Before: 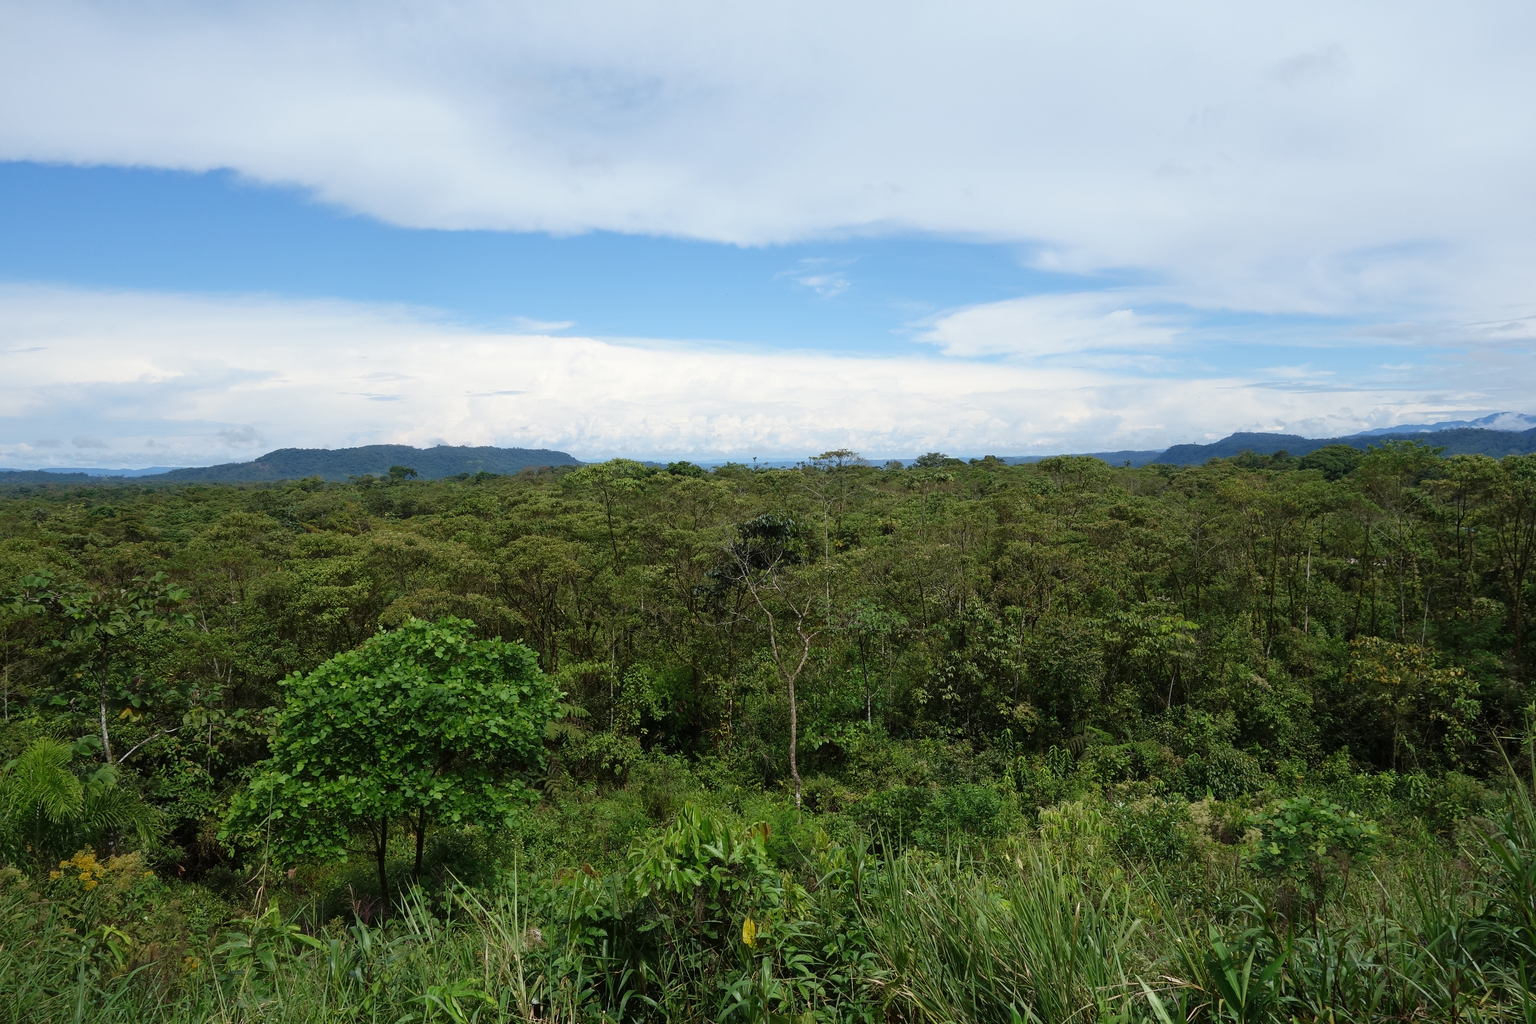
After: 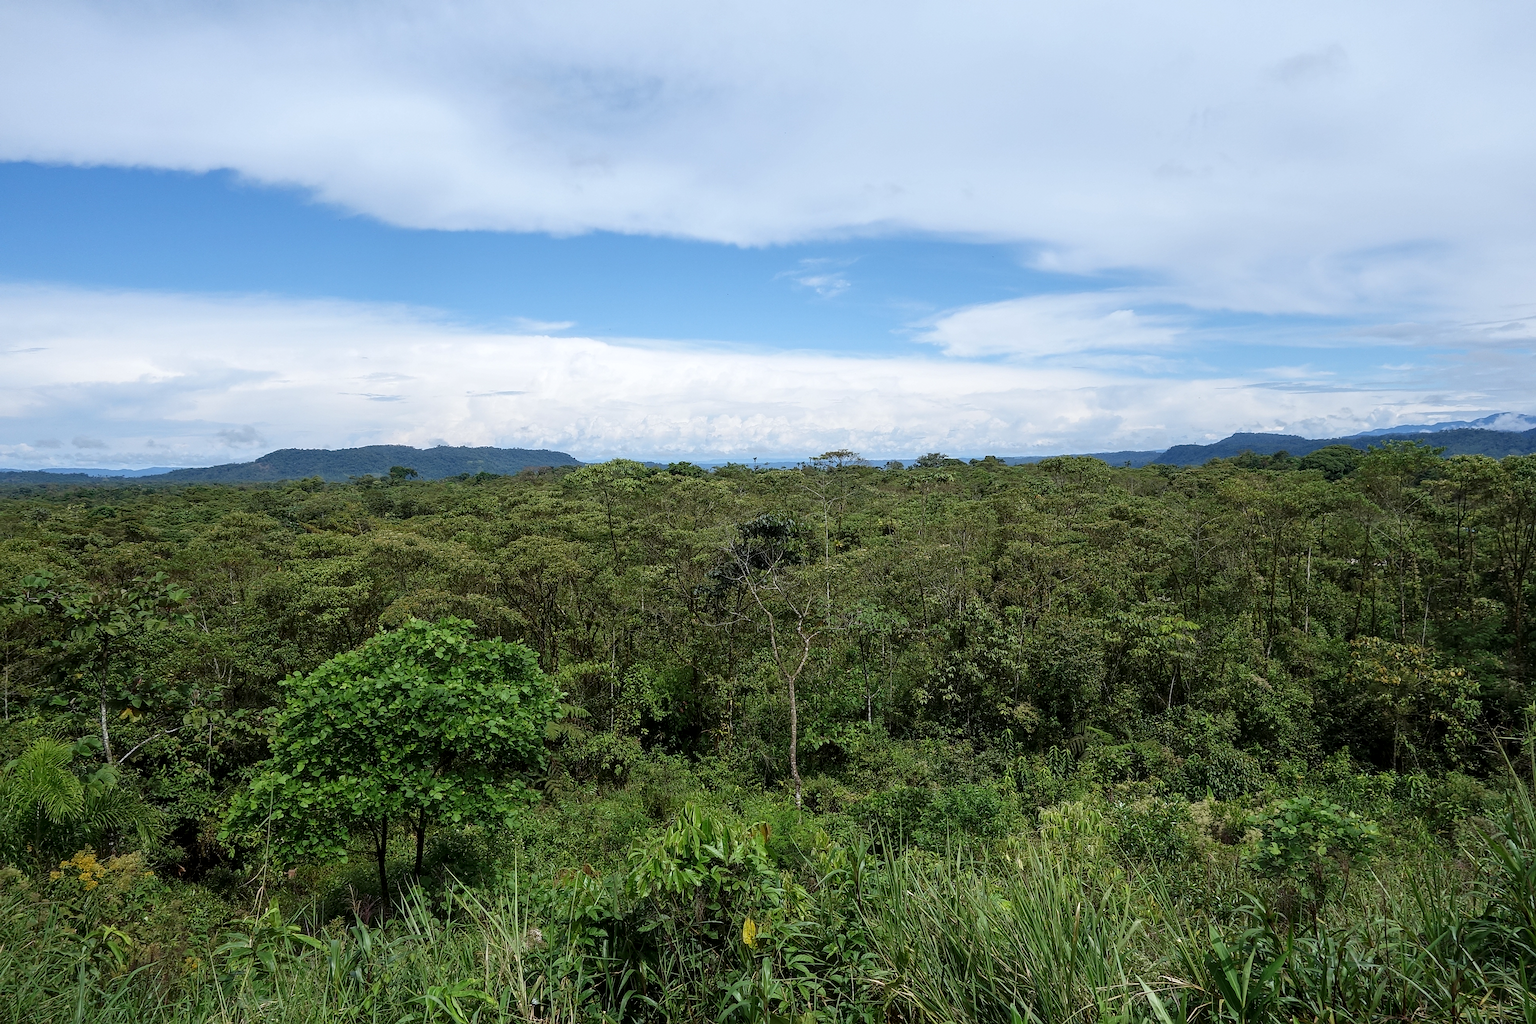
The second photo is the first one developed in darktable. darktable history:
sharpen: on, module defaults
local contrast: detail 130%
white balance: red 0.983, blue 1.036
